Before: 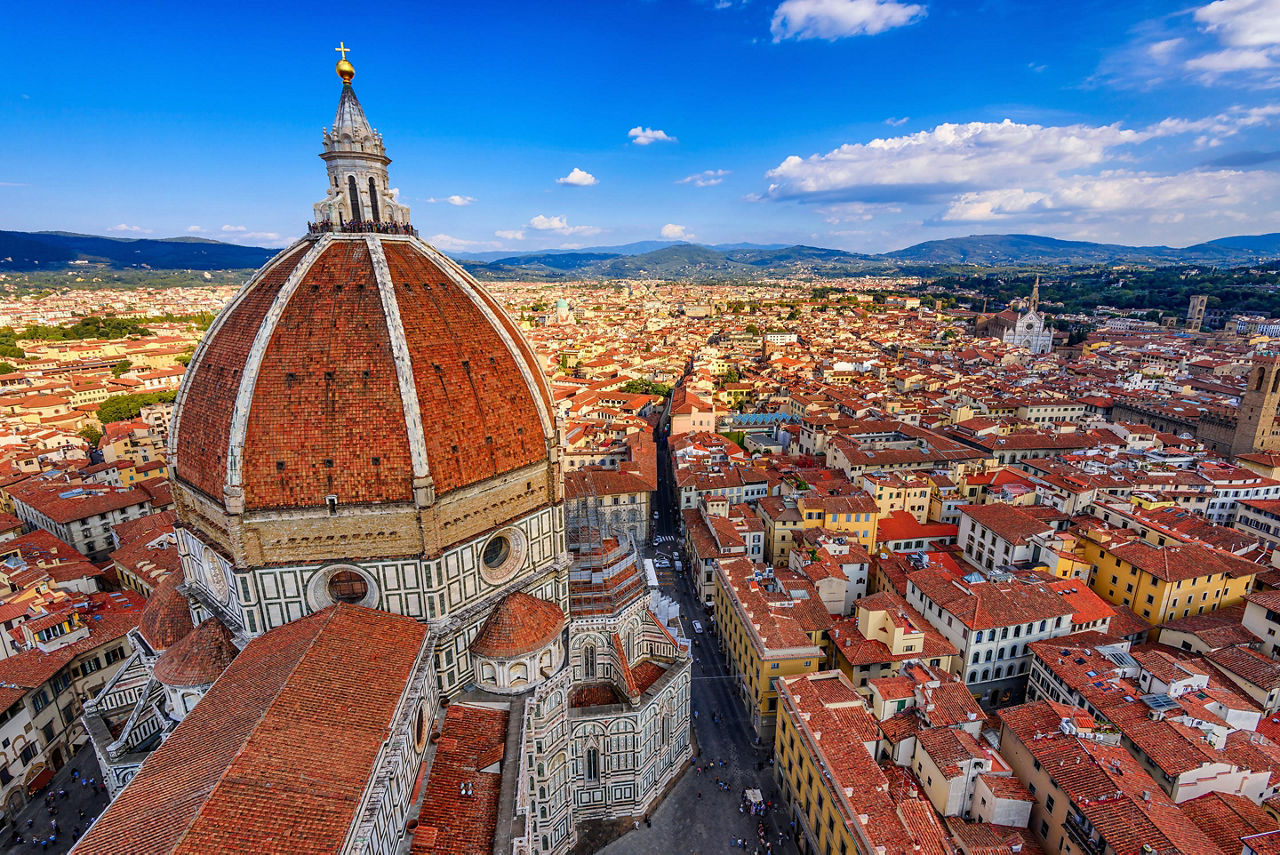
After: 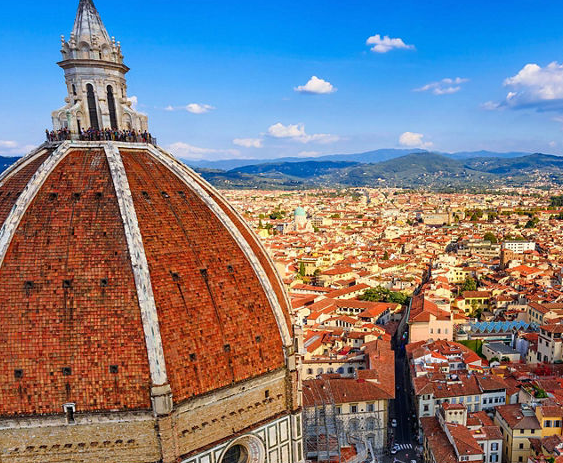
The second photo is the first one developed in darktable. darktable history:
levels: black 0.027%
crop: left 20.515%, top 10.855%, right 35.459%, bottom 34.886%
